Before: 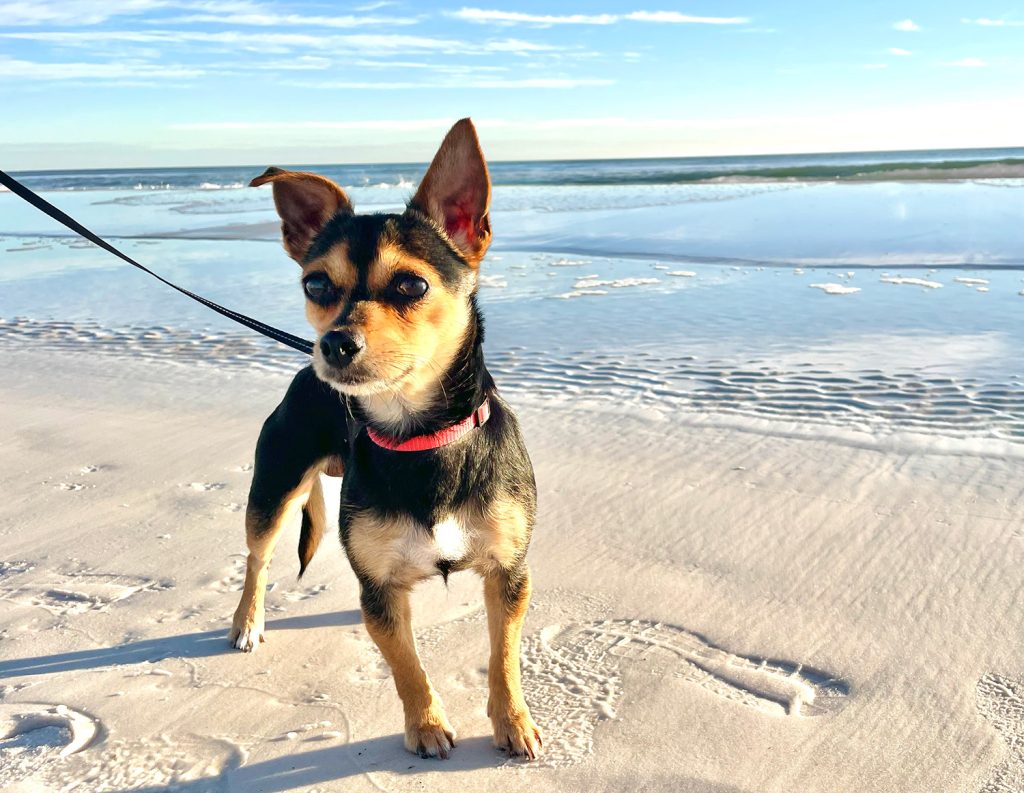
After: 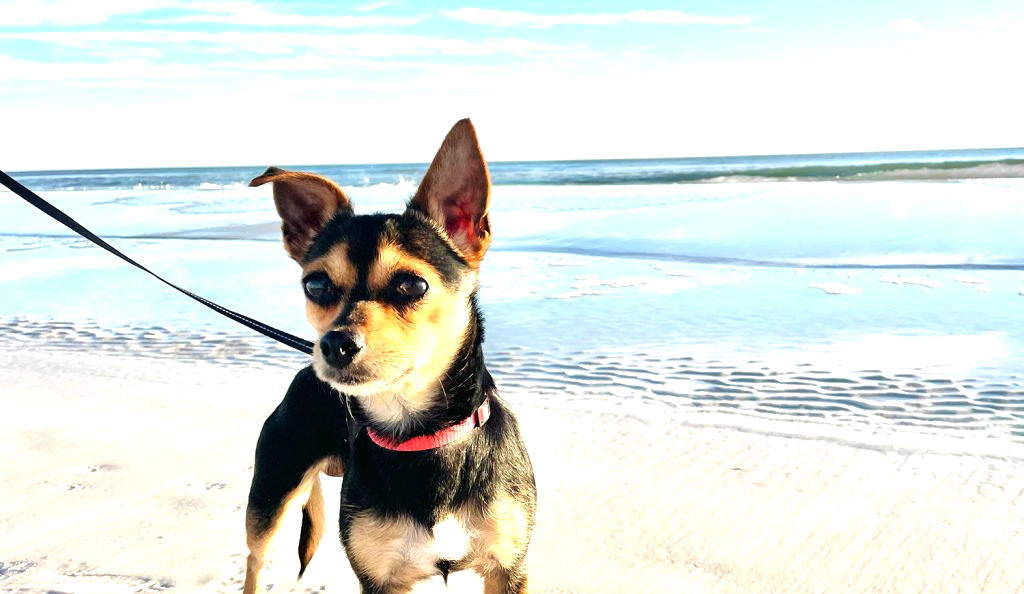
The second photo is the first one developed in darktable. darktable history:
crop: bottom 24.993%
tone equalizer: -8 EV -0.784 EV, -7 EV -0.714 EV, -6 EV -0.58 EV, -5 EV -0.42 EV, -3 EV 0.368 EV, -2 EV 0.6 EV, -1 EV 0.674 EV, +0 EV 0.771 EV, mask exposure compensation -0.502 EV
